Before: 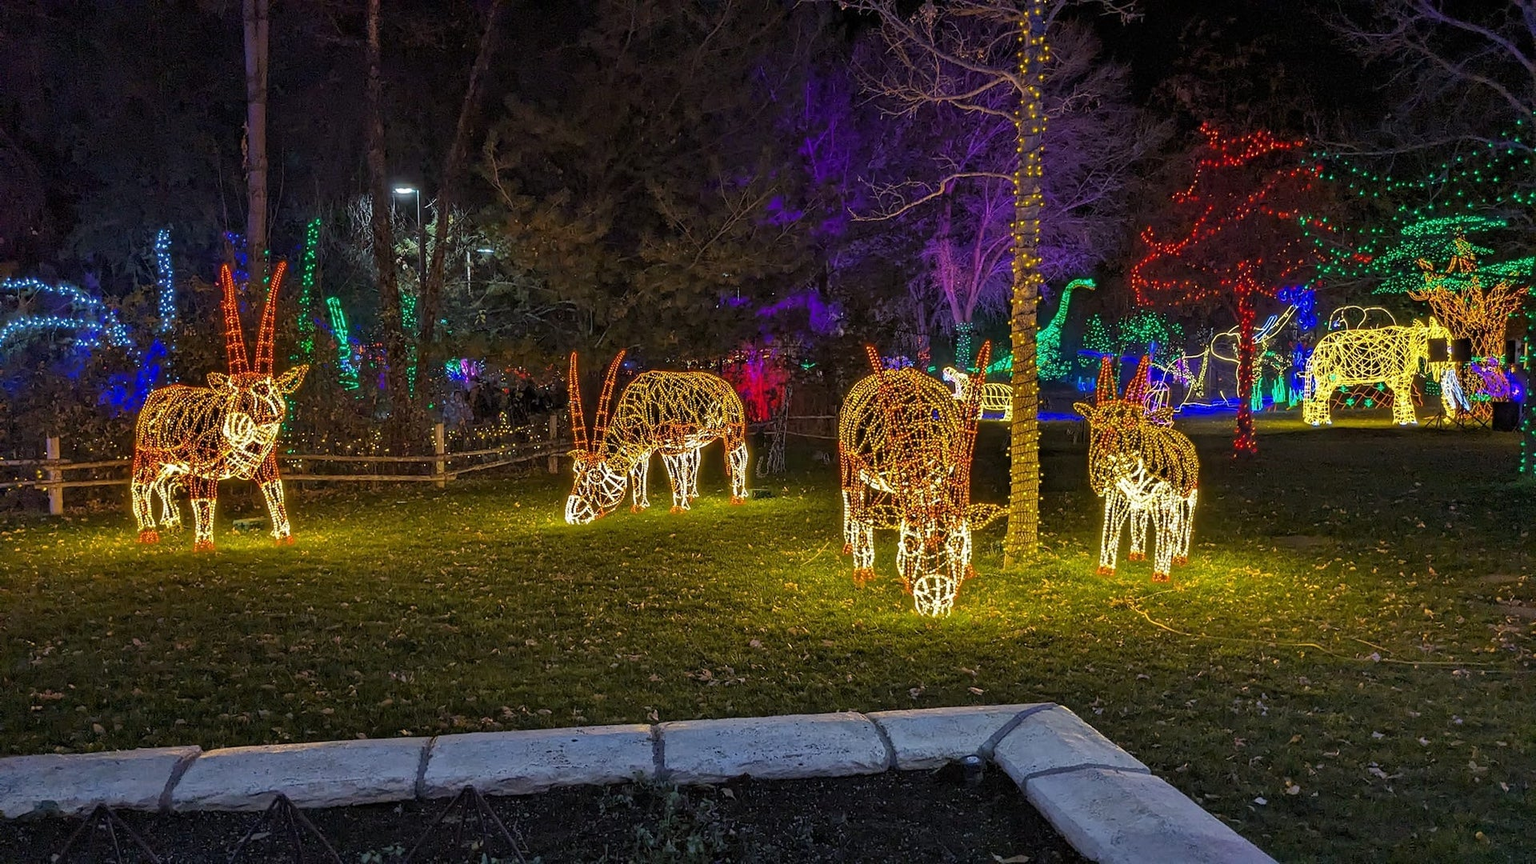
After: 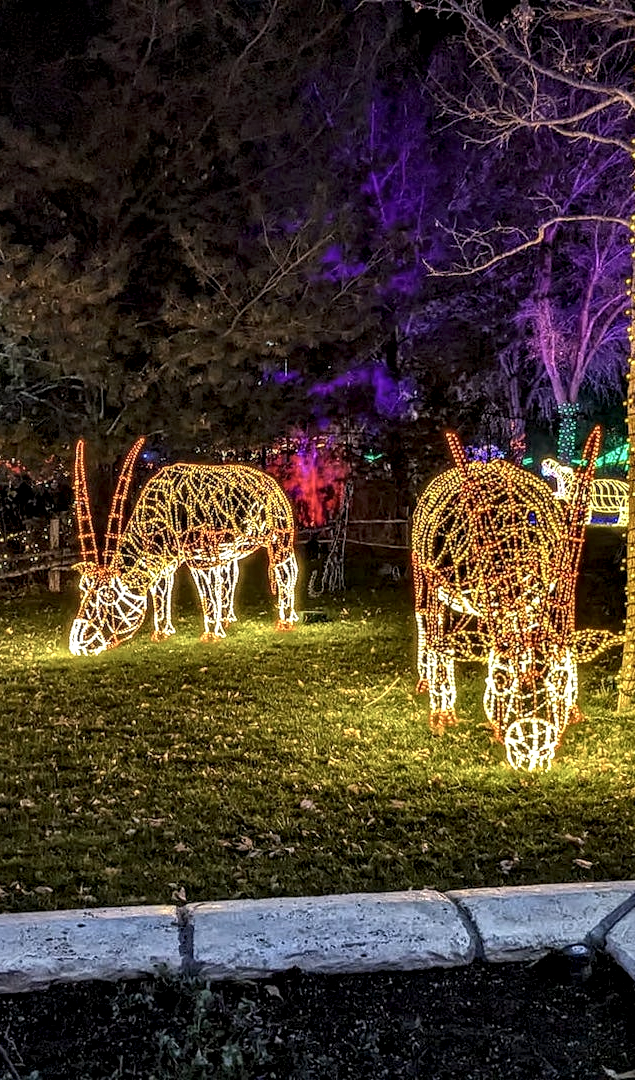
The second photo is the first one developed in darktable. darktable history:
crop: left 33.228%, right 33.697%
contrast brightness saturation: contrast 0.154, brightness 0.053
local contrast: highlights 18%, detail 187%
